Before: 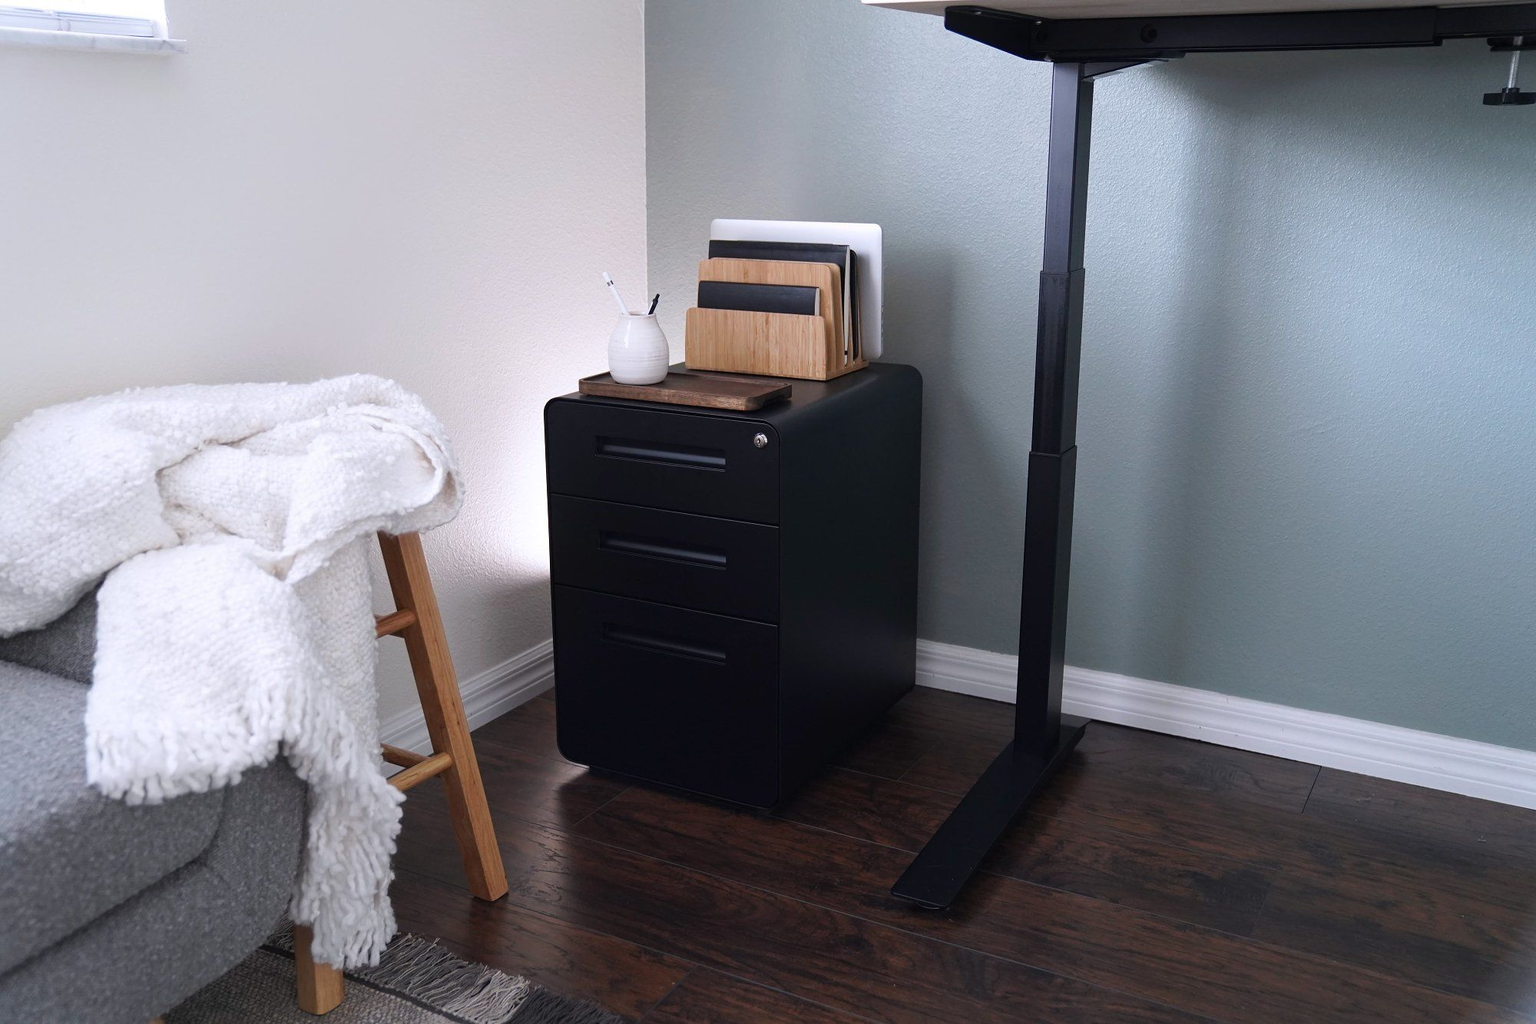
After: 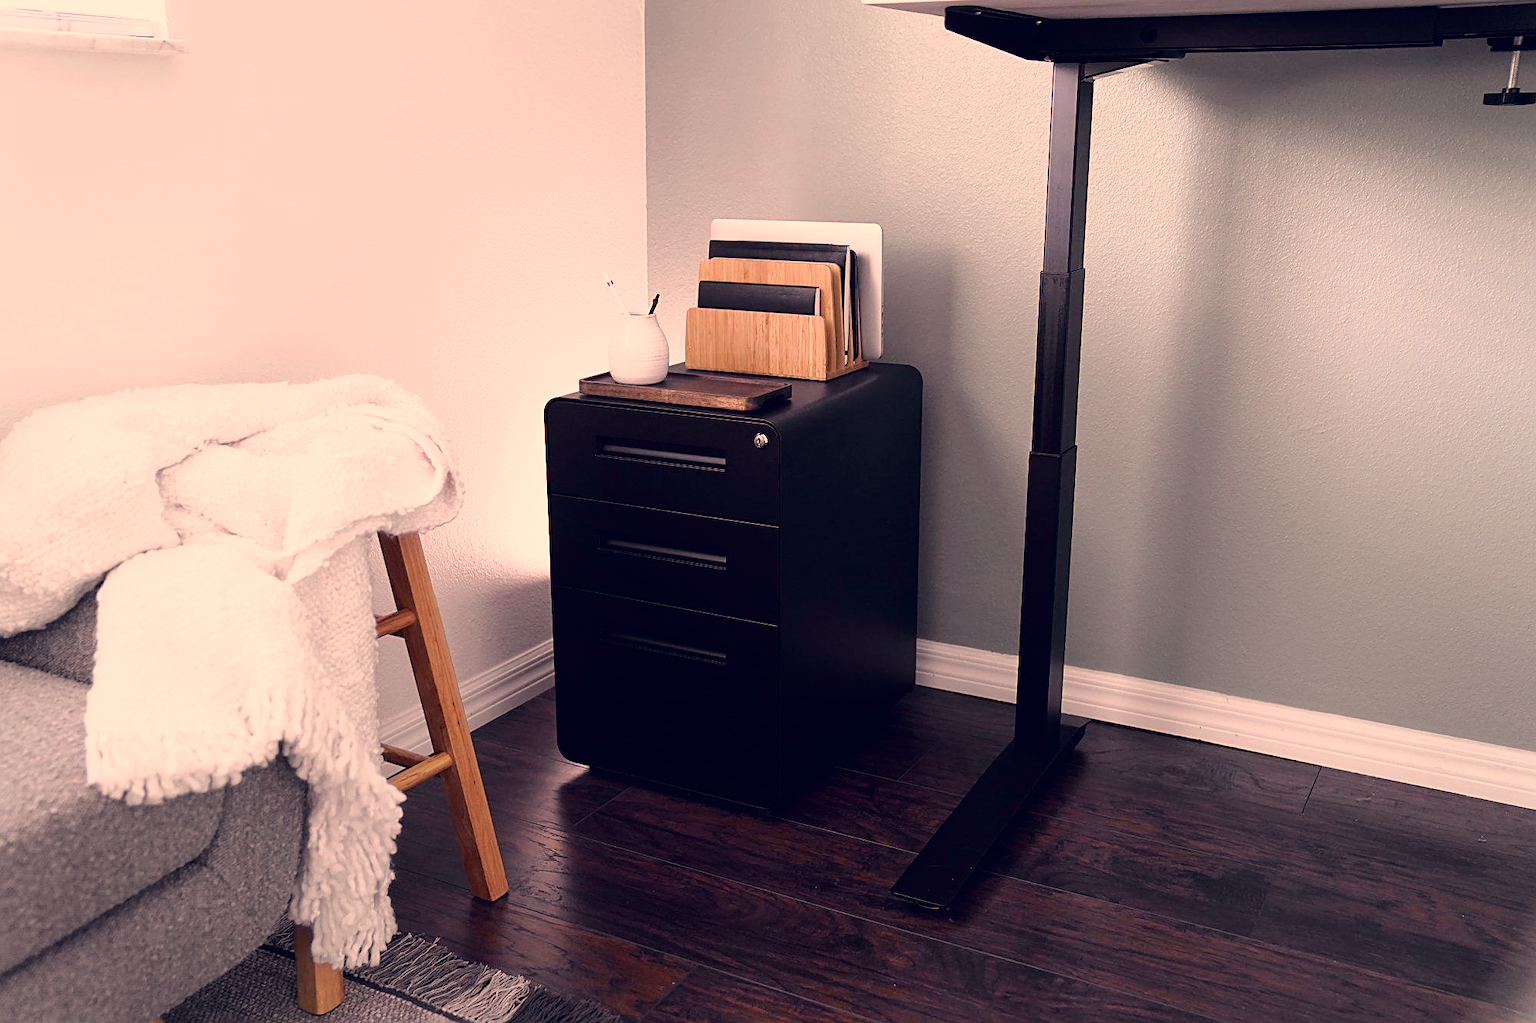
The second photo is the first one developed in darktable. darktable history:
color correction: highlights a* 19.66, highlights b* 27.06, shadows a* 3.34, shadows b* -17.01, saturation 0.745
sharpen: on, module defaults
tone curve: curves: ch0 [(0, 0) (0.062, 0.023) (0.168, 0.142) (0.359, 0.419) (0.469, 0.544) (0.634, 0.722) (0.839, 0.909) (0.998, 0.978)]; ch1 [(0, 0) (0.437, 0.408) (0.472, 0.47) (0.502, 0.504) (0.527, 0.546) (0.568, 0.619) (0.608, 0.665) (0.669, 0.748) (0.859, 0.899) (1, 1)]; ch2 [(0, 0) (0.33, 0.301) (0.421, 0.443) (0.473, 0.498) (0.509, 0.5) (0.535, 0.564) (0.575, 0.625) (0.608, 0.667) (1, 1)], color space Lab, independent channels
